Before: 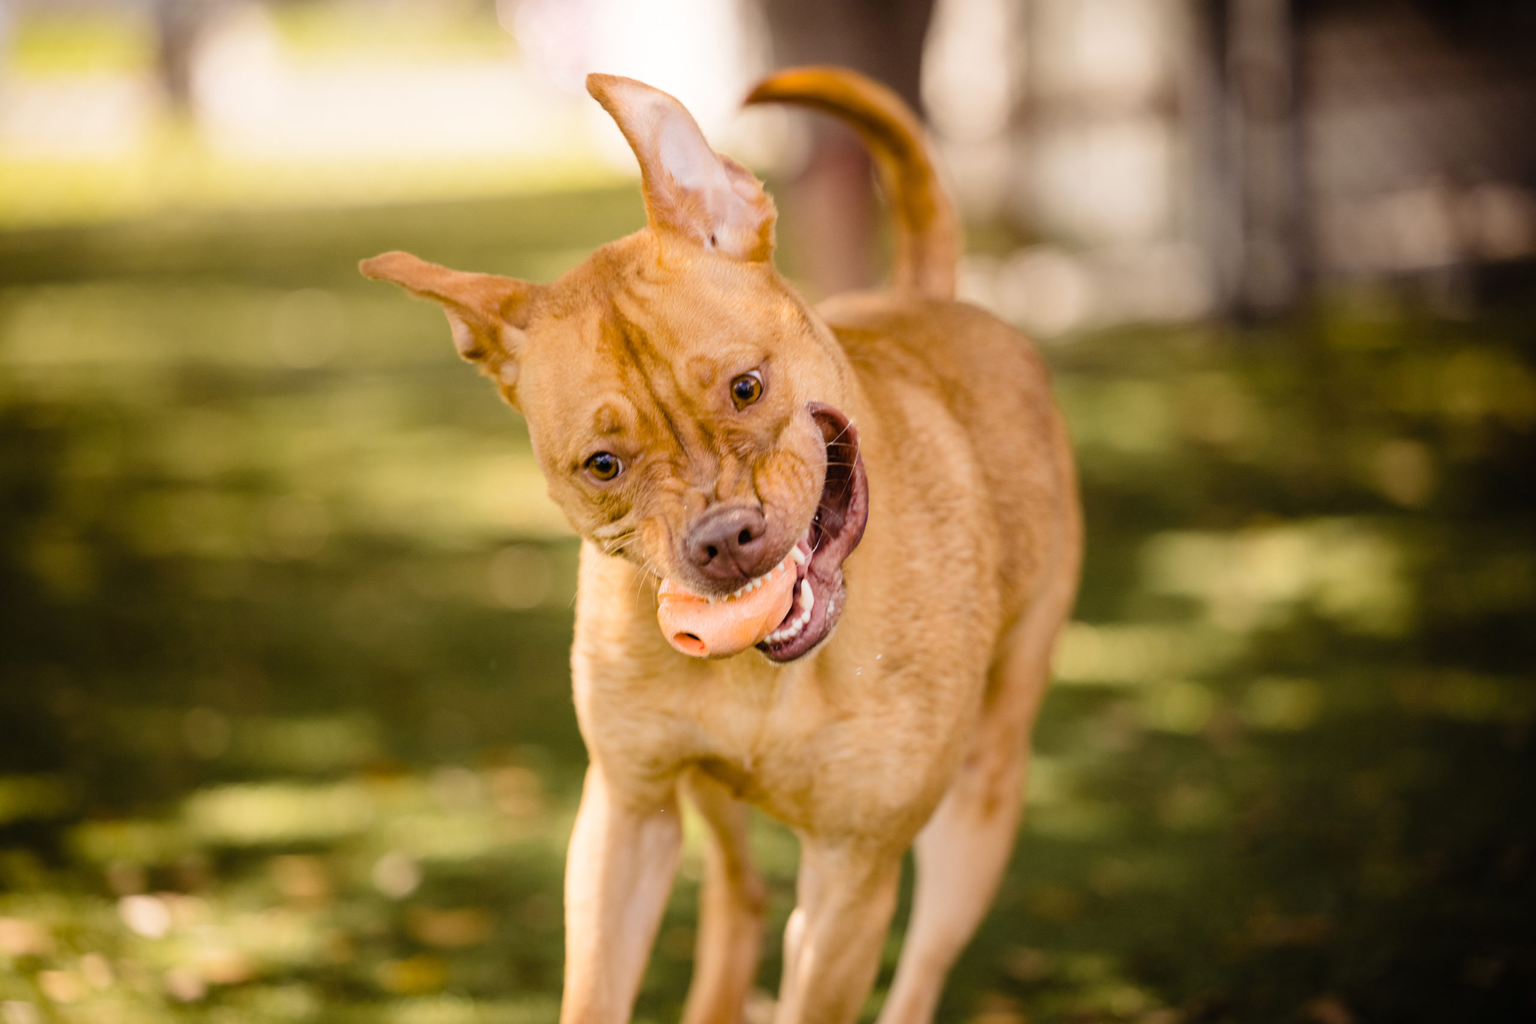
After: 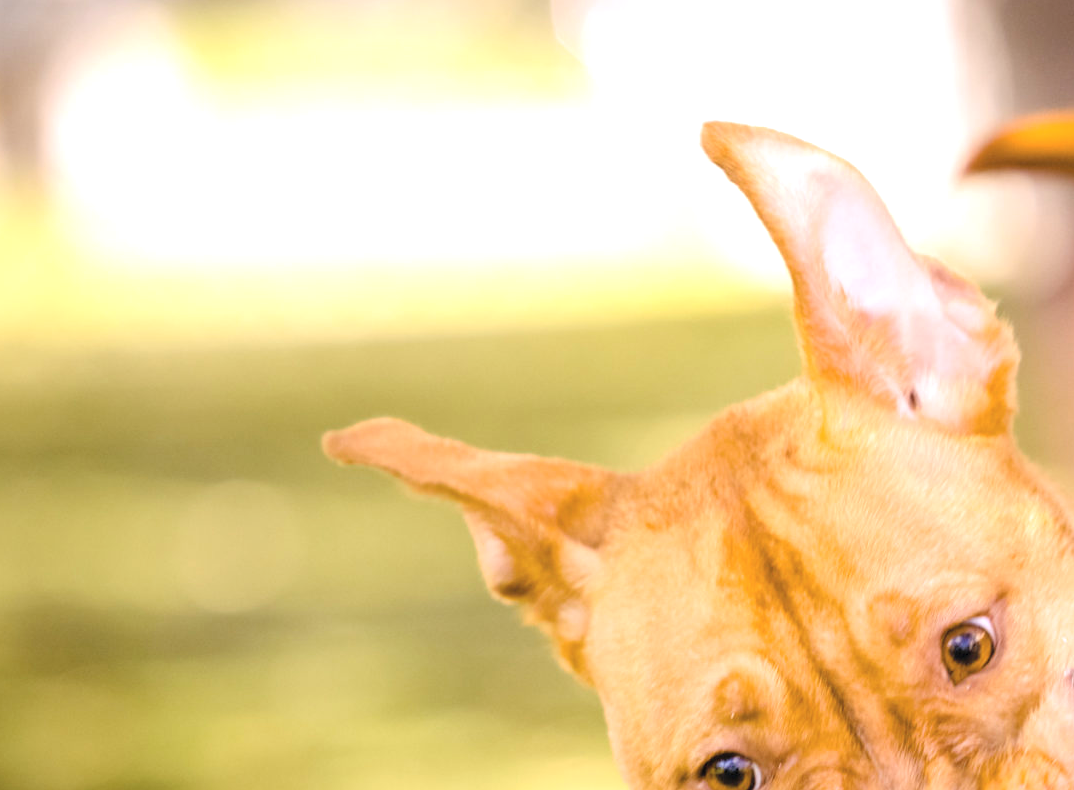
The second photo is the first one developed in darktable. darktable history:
exposure: exposure 0.6 EV, compensate highlight preservation false
white balance: red 0.984, blue 1.059
crop and rotate: left 10.817%, top 0.062%, right 47.194%, bottom 53.626%
contrast brightness saturation: brightness 0.15
